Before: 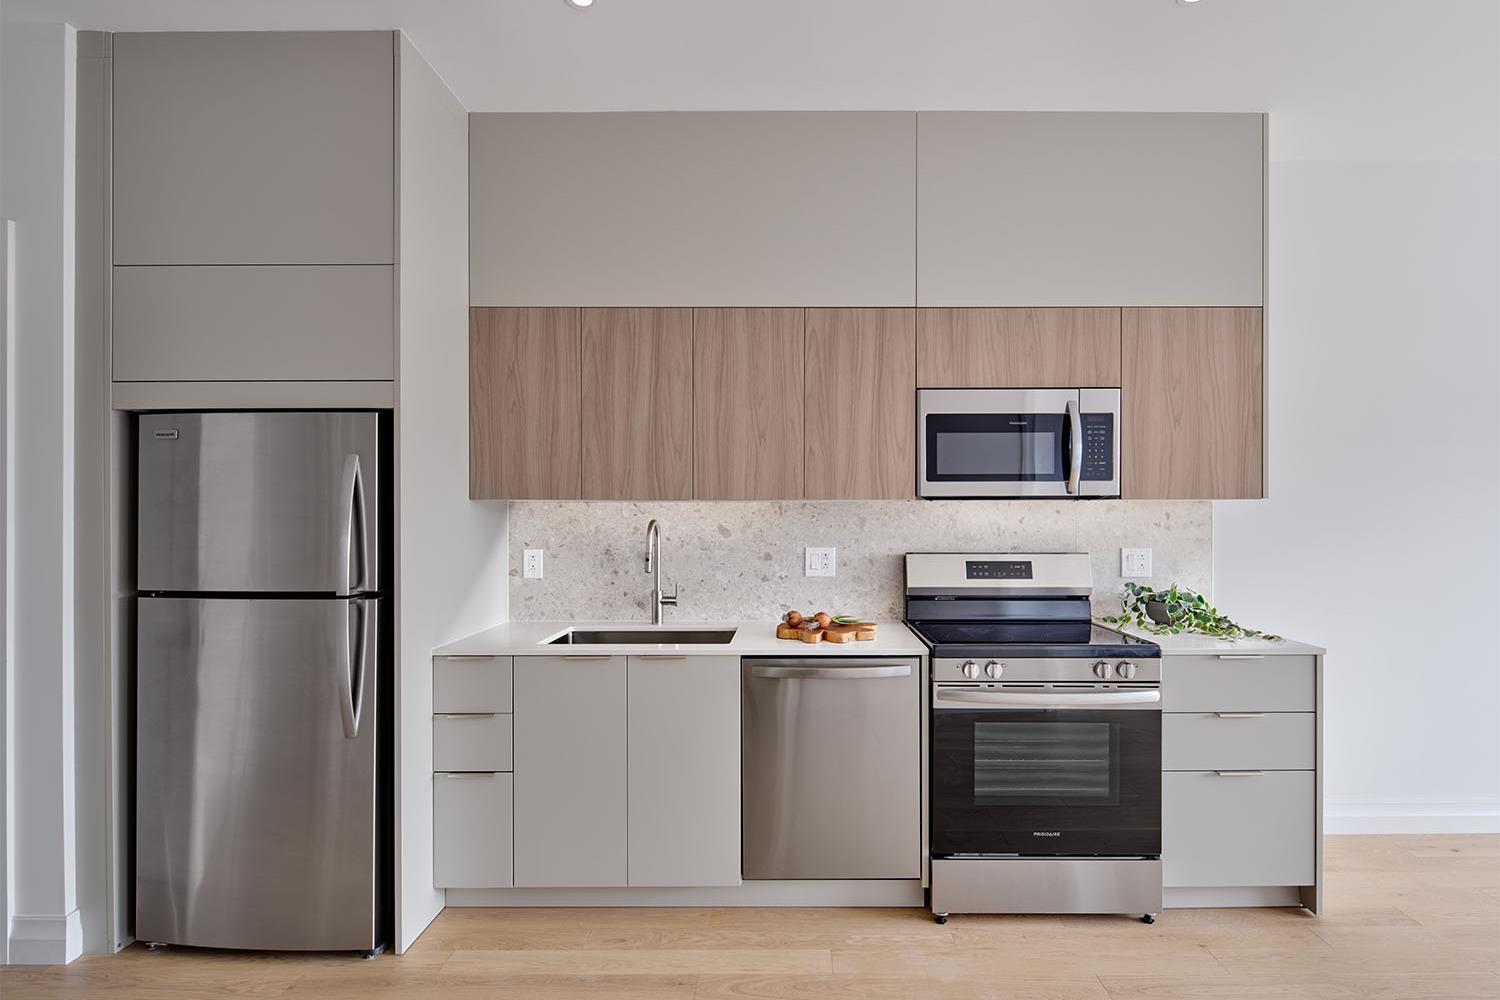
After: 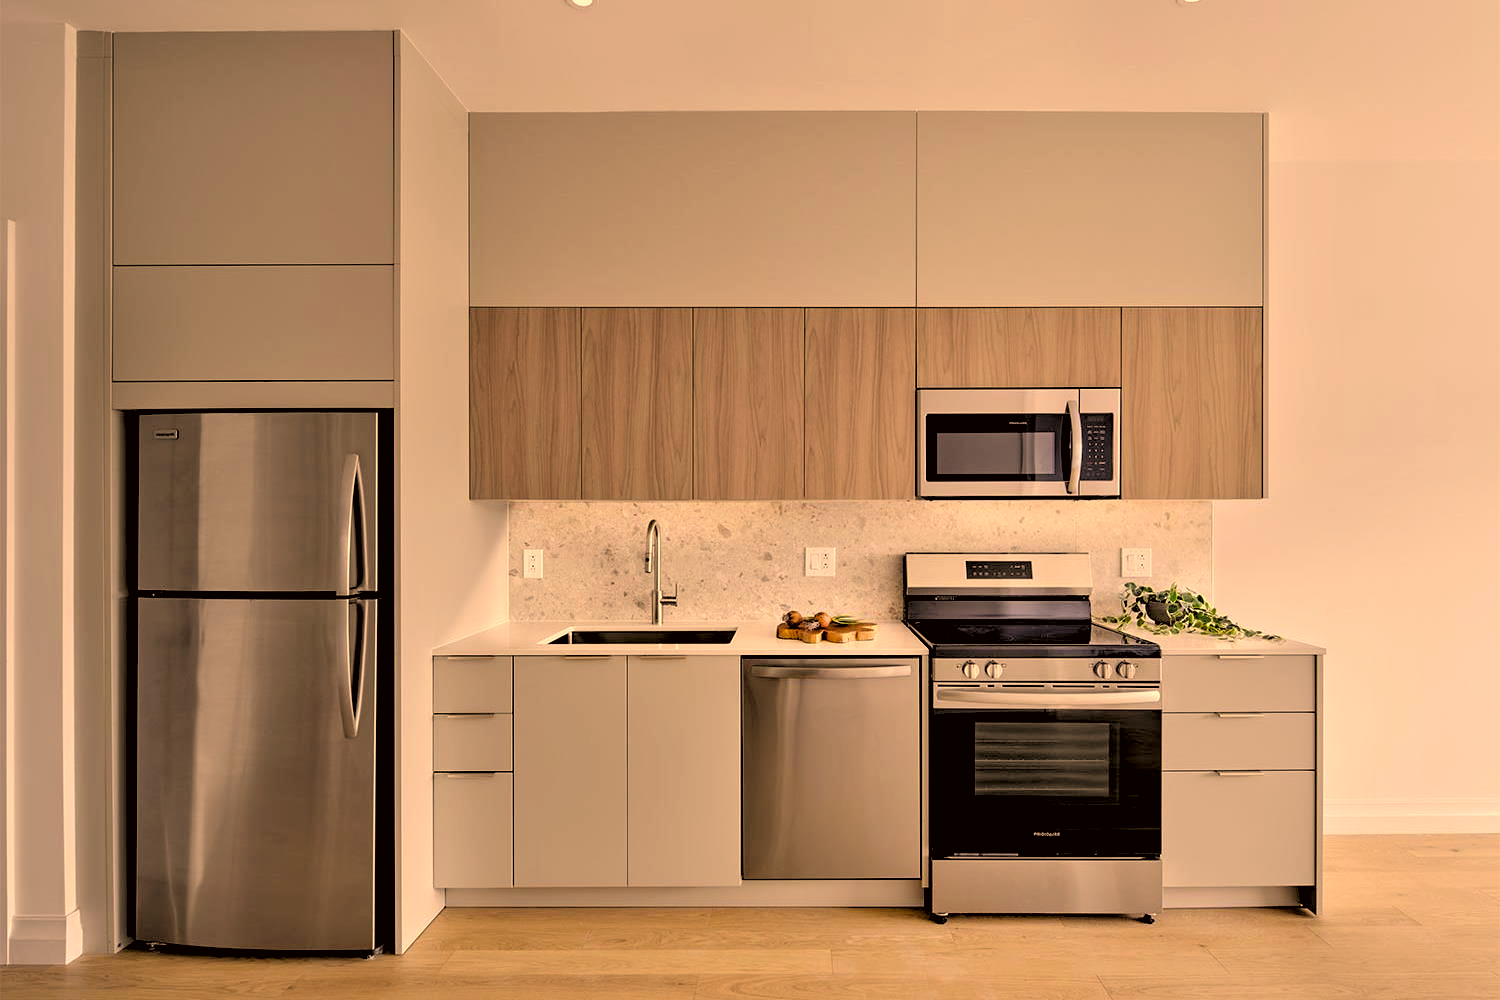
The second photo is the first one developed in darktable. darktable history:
rgb levels: levels [[0.034, 0.472, 0.904], [0, 0.5, 1], [0, 0.5, 1]]
color correction: highlights a* 17.94, highlights b* 35.39, shadows a* 1.48, shadows b* 6.42, saturation 1.01
tone equalizer: on, module defaults
